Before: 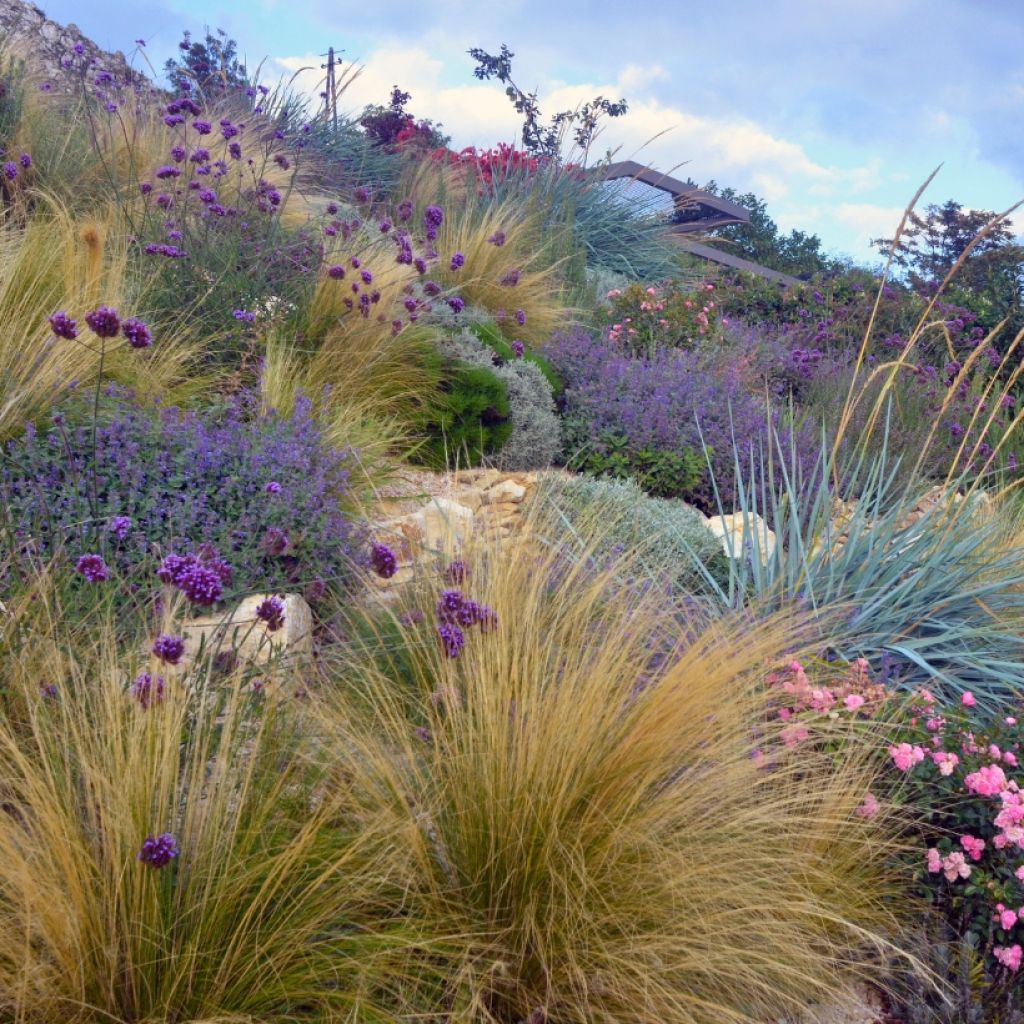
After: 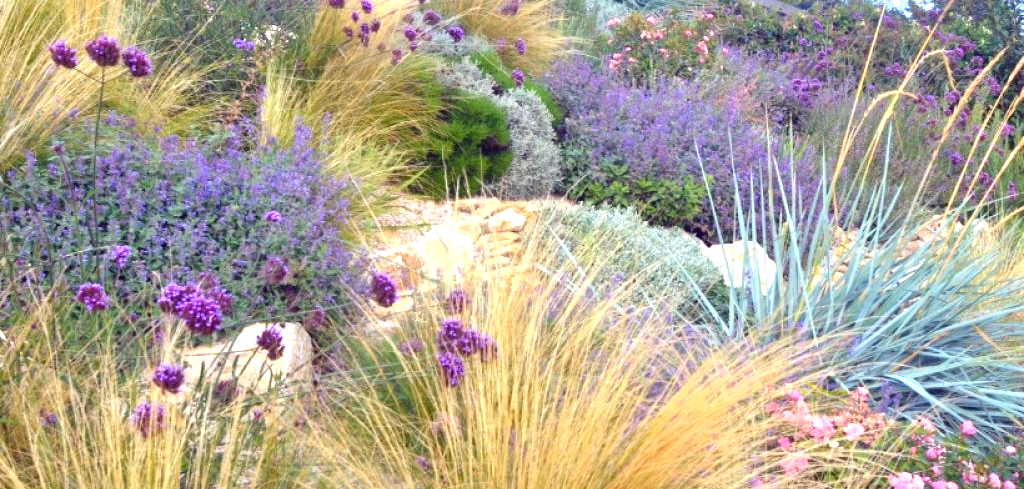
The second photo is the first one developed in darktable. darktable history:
crop and rotate: top 26.487%, bottom 25.716%
exposure: black level correction 0, exposure 1.198 EV, compensate highlight preservation false
